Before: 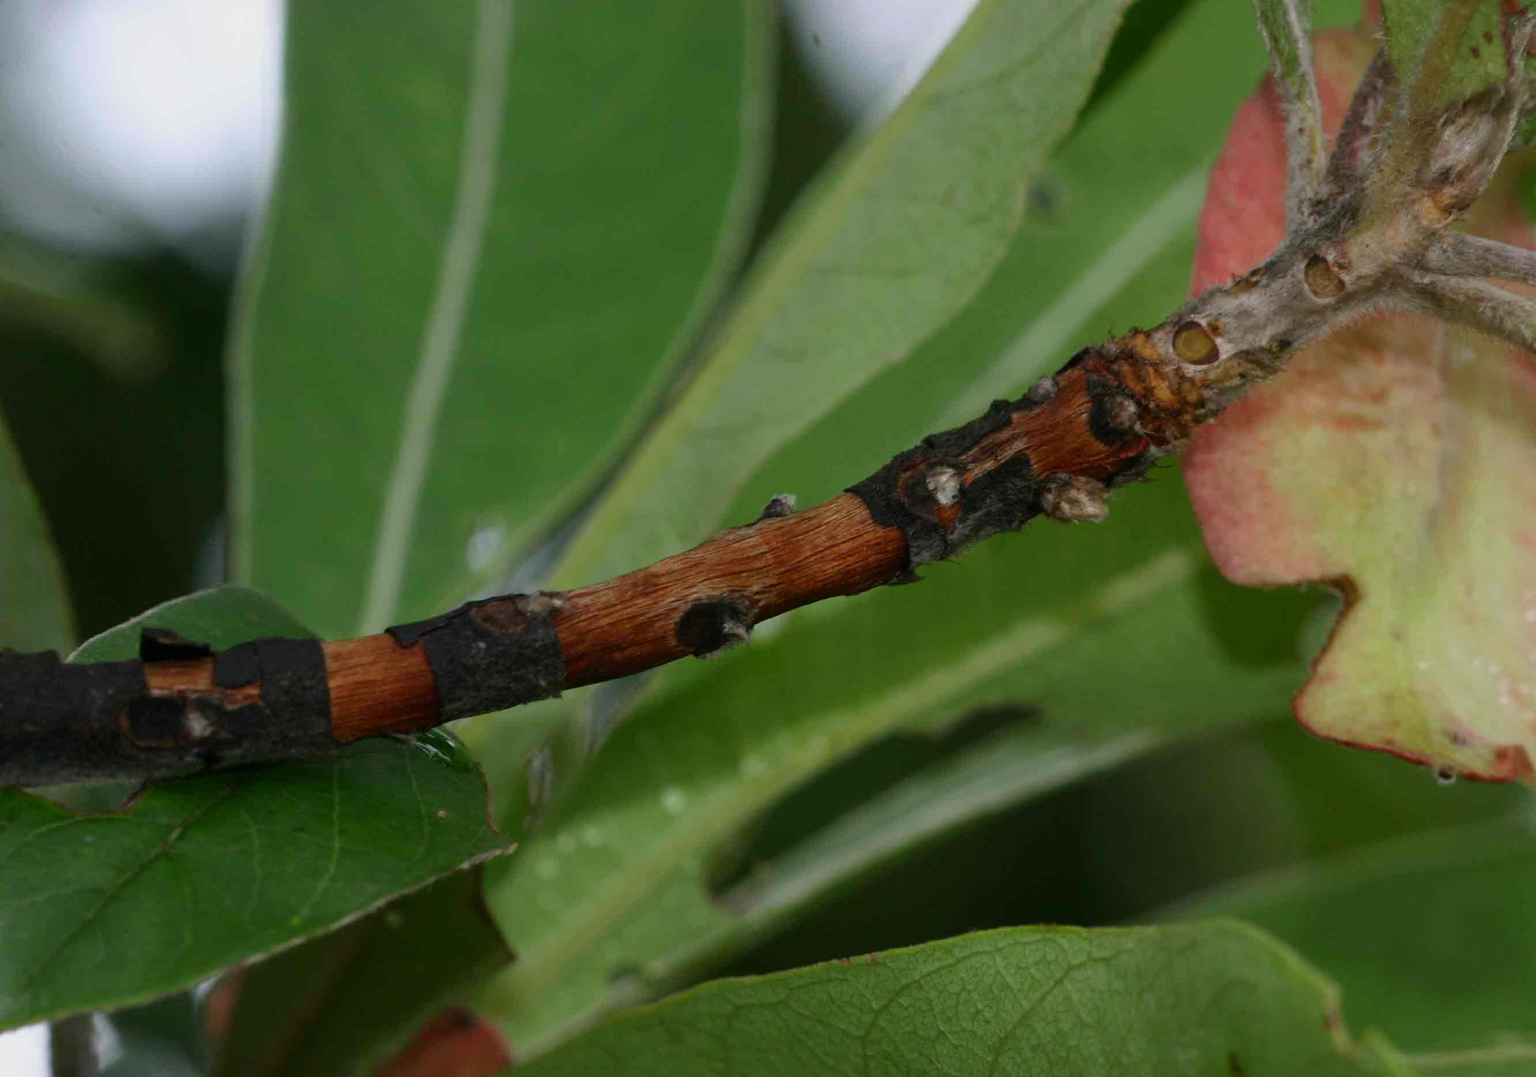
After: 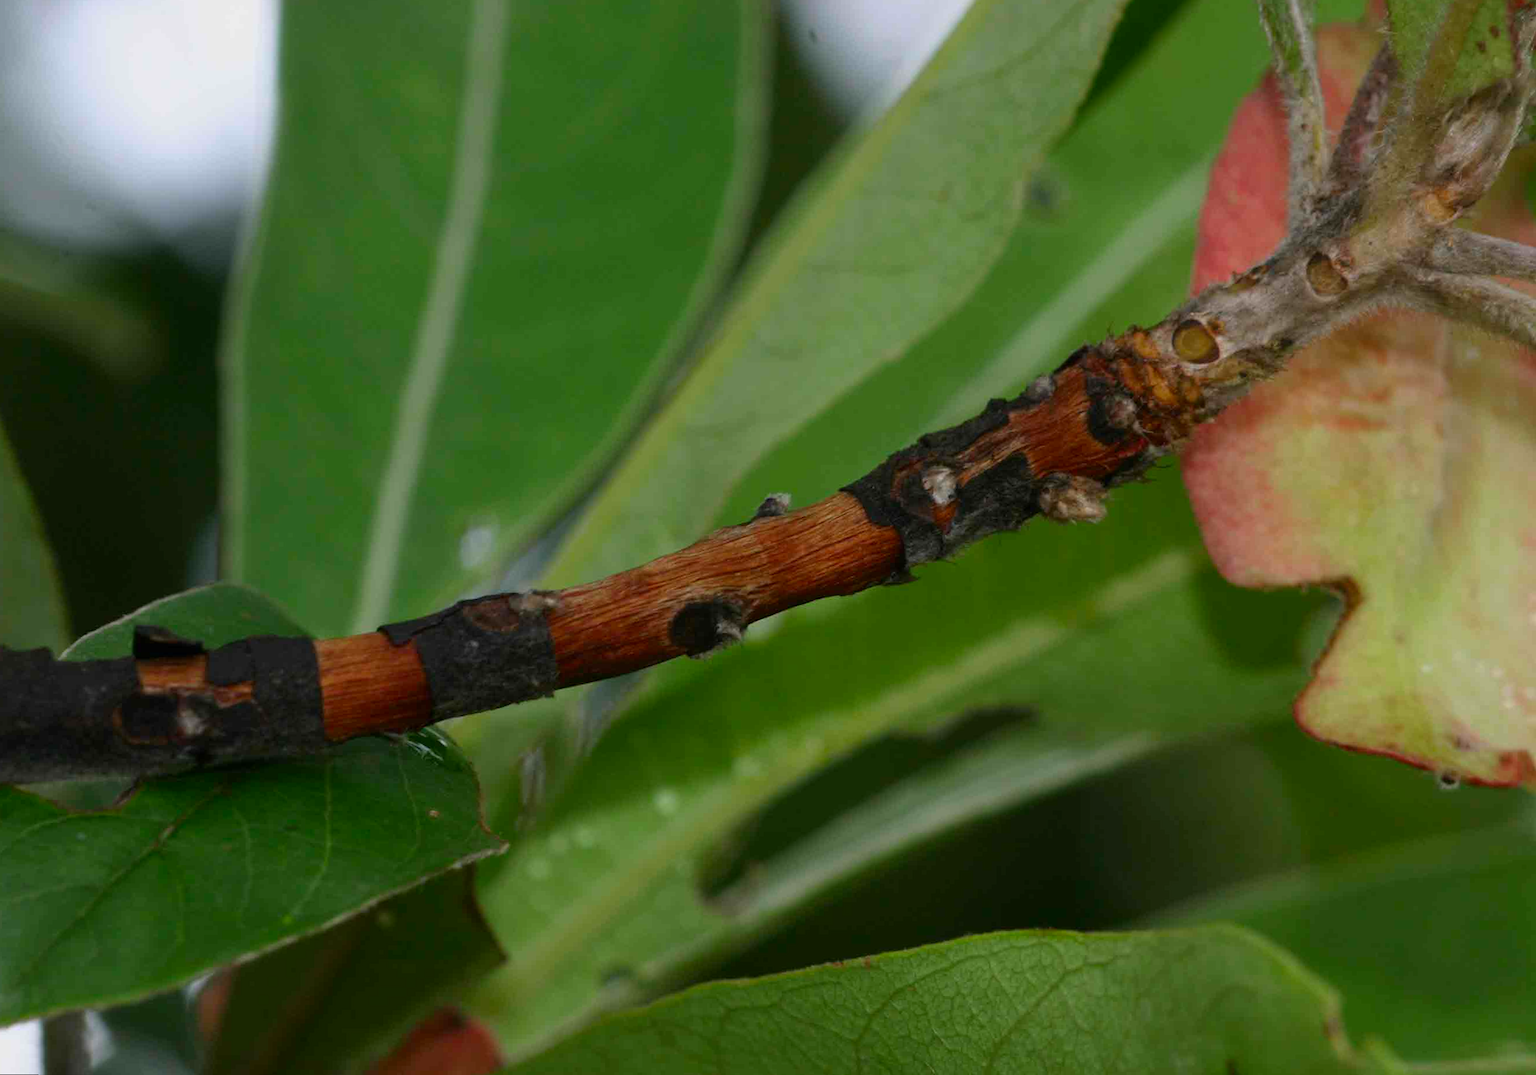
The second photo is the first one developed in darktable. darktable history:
contrast brightness saturation: saturation 0.18
rotate and perspective: rotation 0.192°, lens shift (horizontal) -0.015, crop left 0.005, crop right 0.996, crop top 0.006, crop bottom 0.99
